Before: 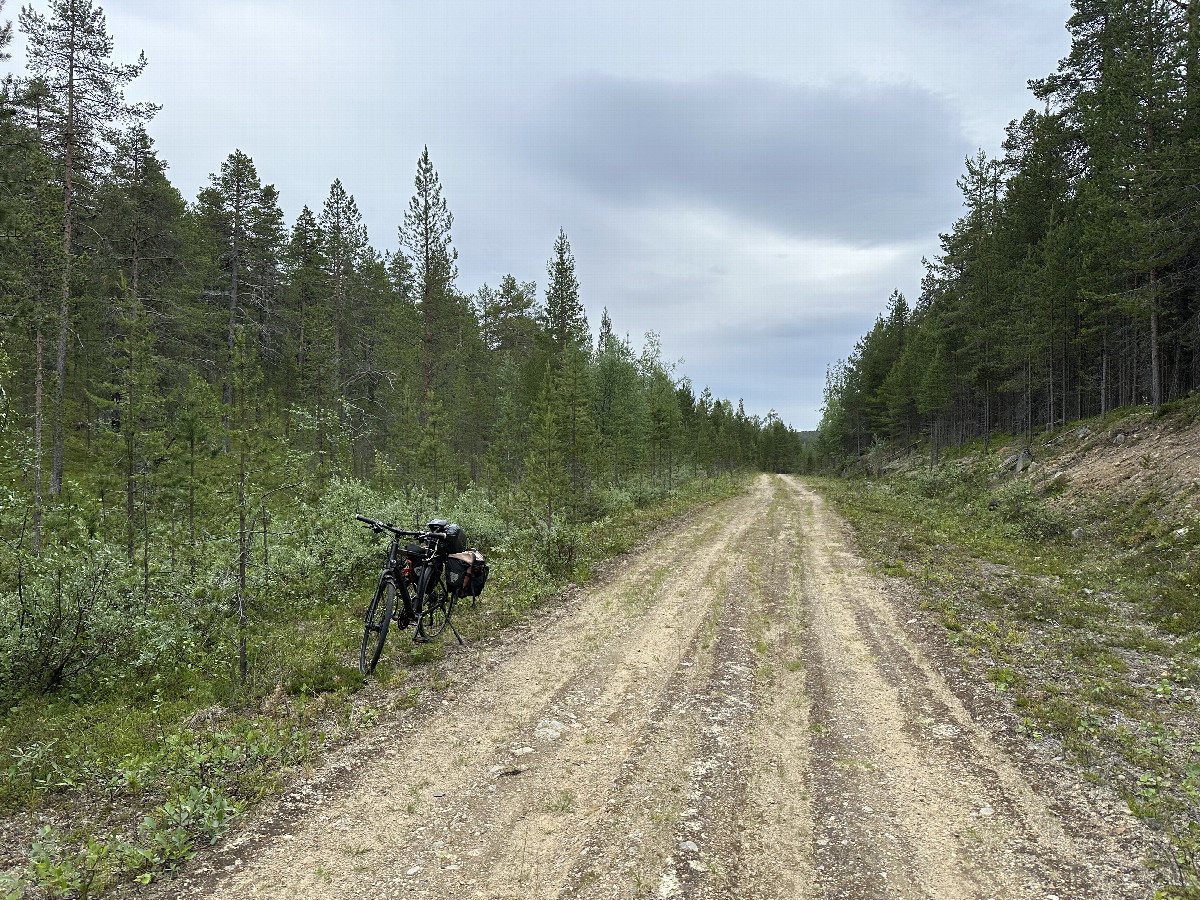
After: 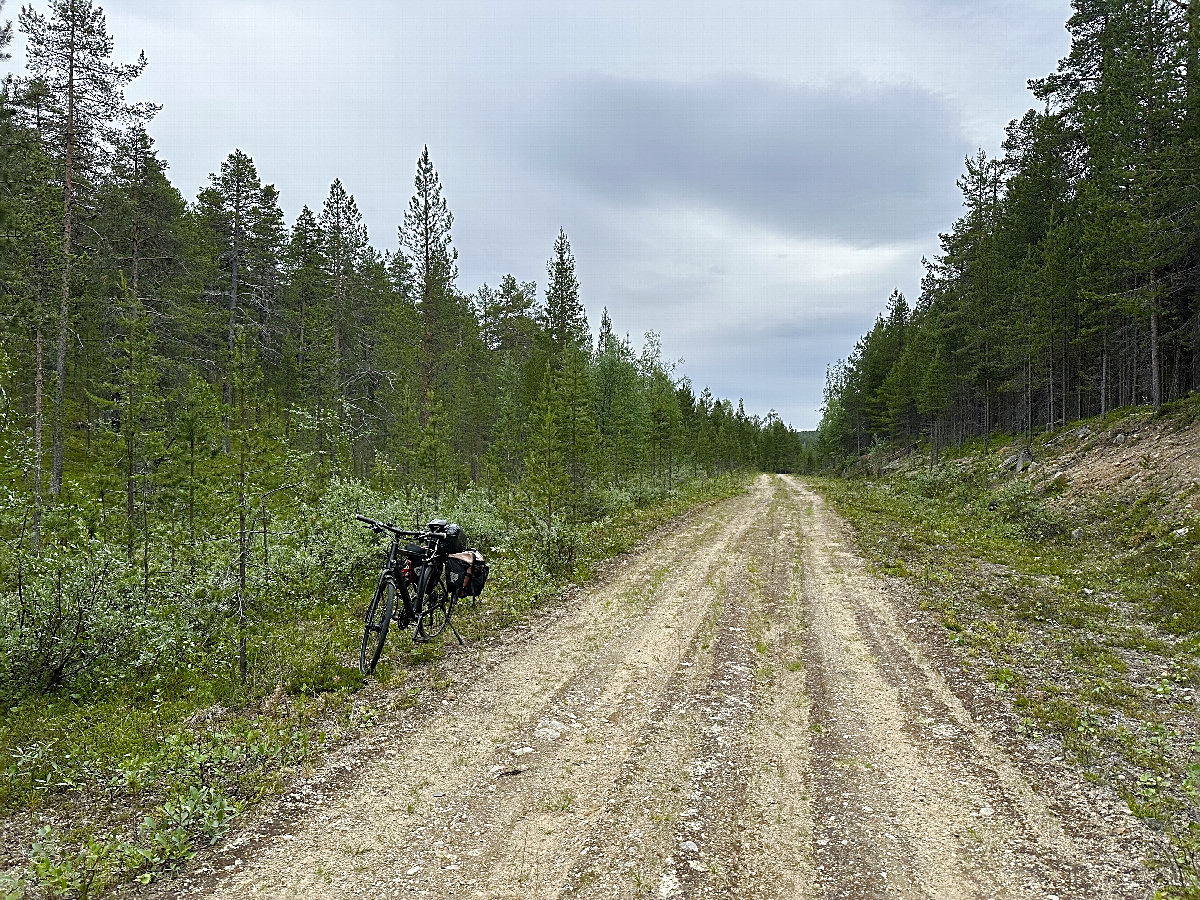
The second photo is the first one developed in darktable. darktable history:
color balance rgb: perceptual saturation grading › global saturation 0.951%, perceptual saturation grading › highlights -16.959%, perceptual saturation grading › mid-tones 33.376%, perceptual saturation grading › shadows 50.337%
sharpen: on, module defaults
